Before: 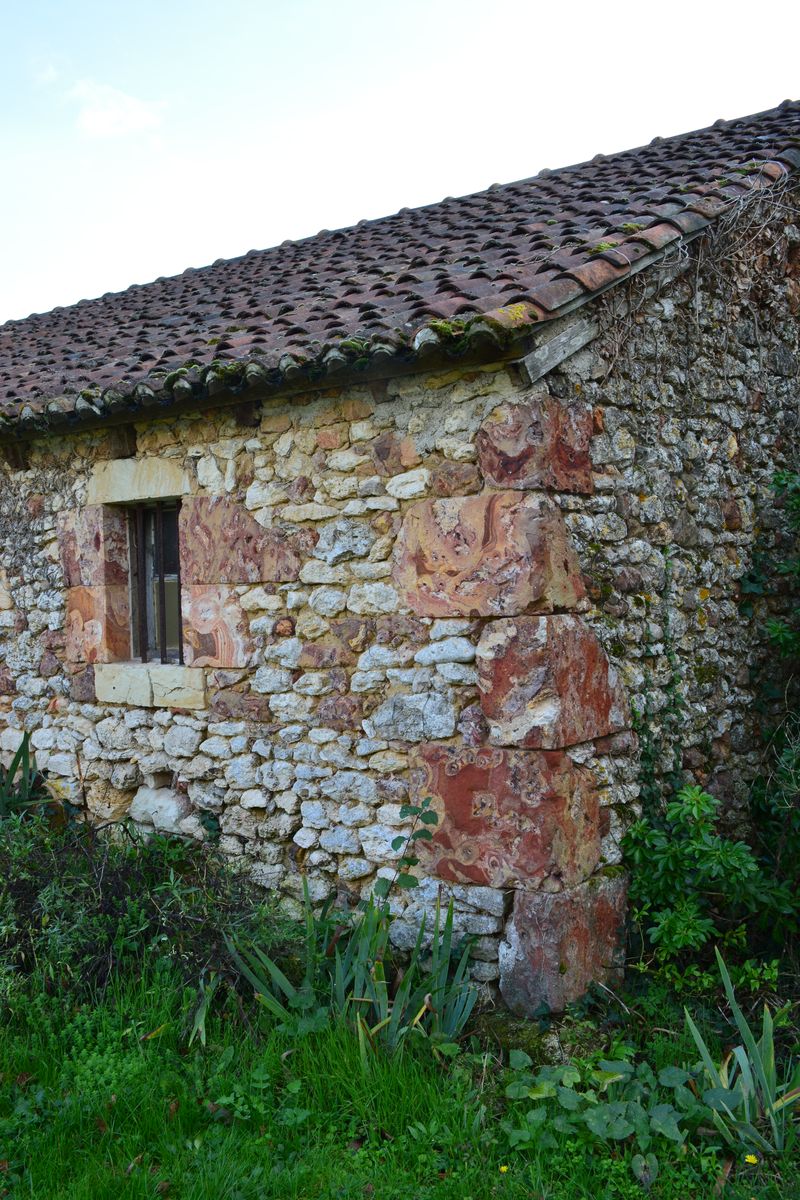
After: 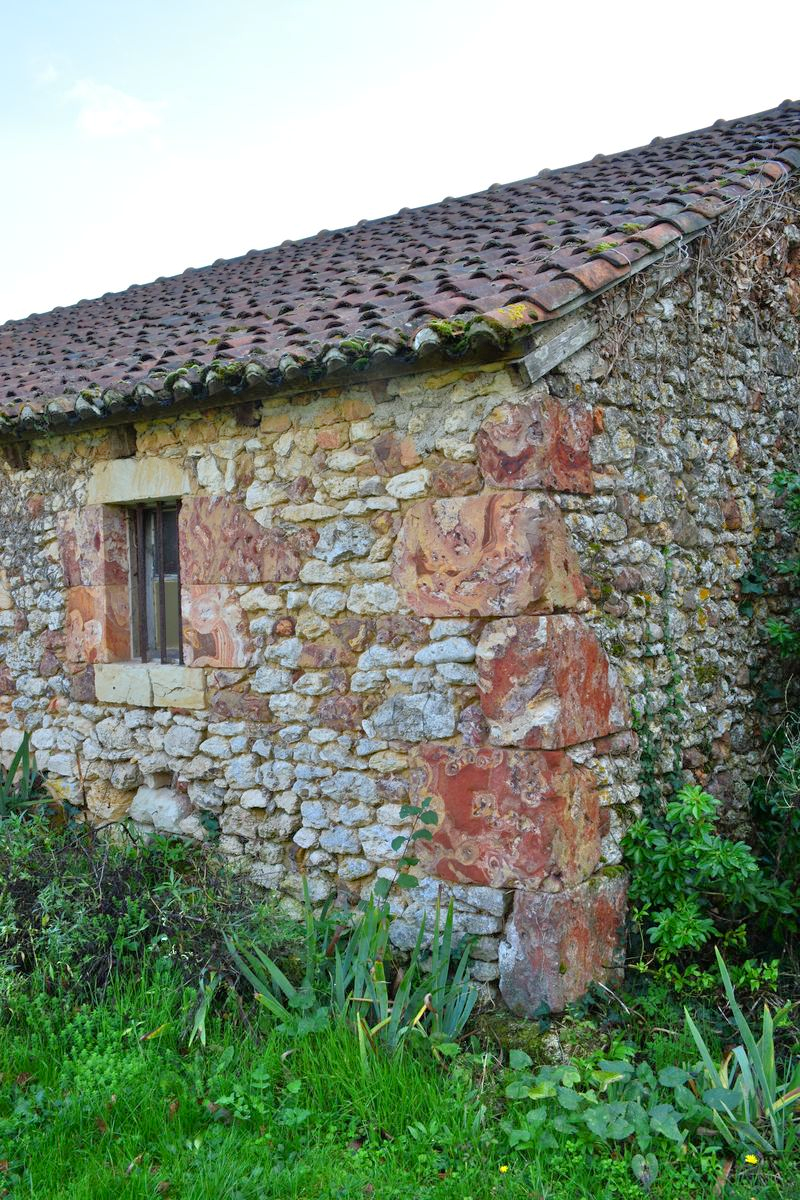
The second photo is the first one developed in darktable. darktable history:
tone equalizer: -7 EV 0.145 EV, -6 EV 0.618 EV, -5 EV 1.17 EV, -4 EV 1.32 EV, -3 EV 1.17 EV, -2 EV 0.6 EV, -1 EV 0.155 EV
